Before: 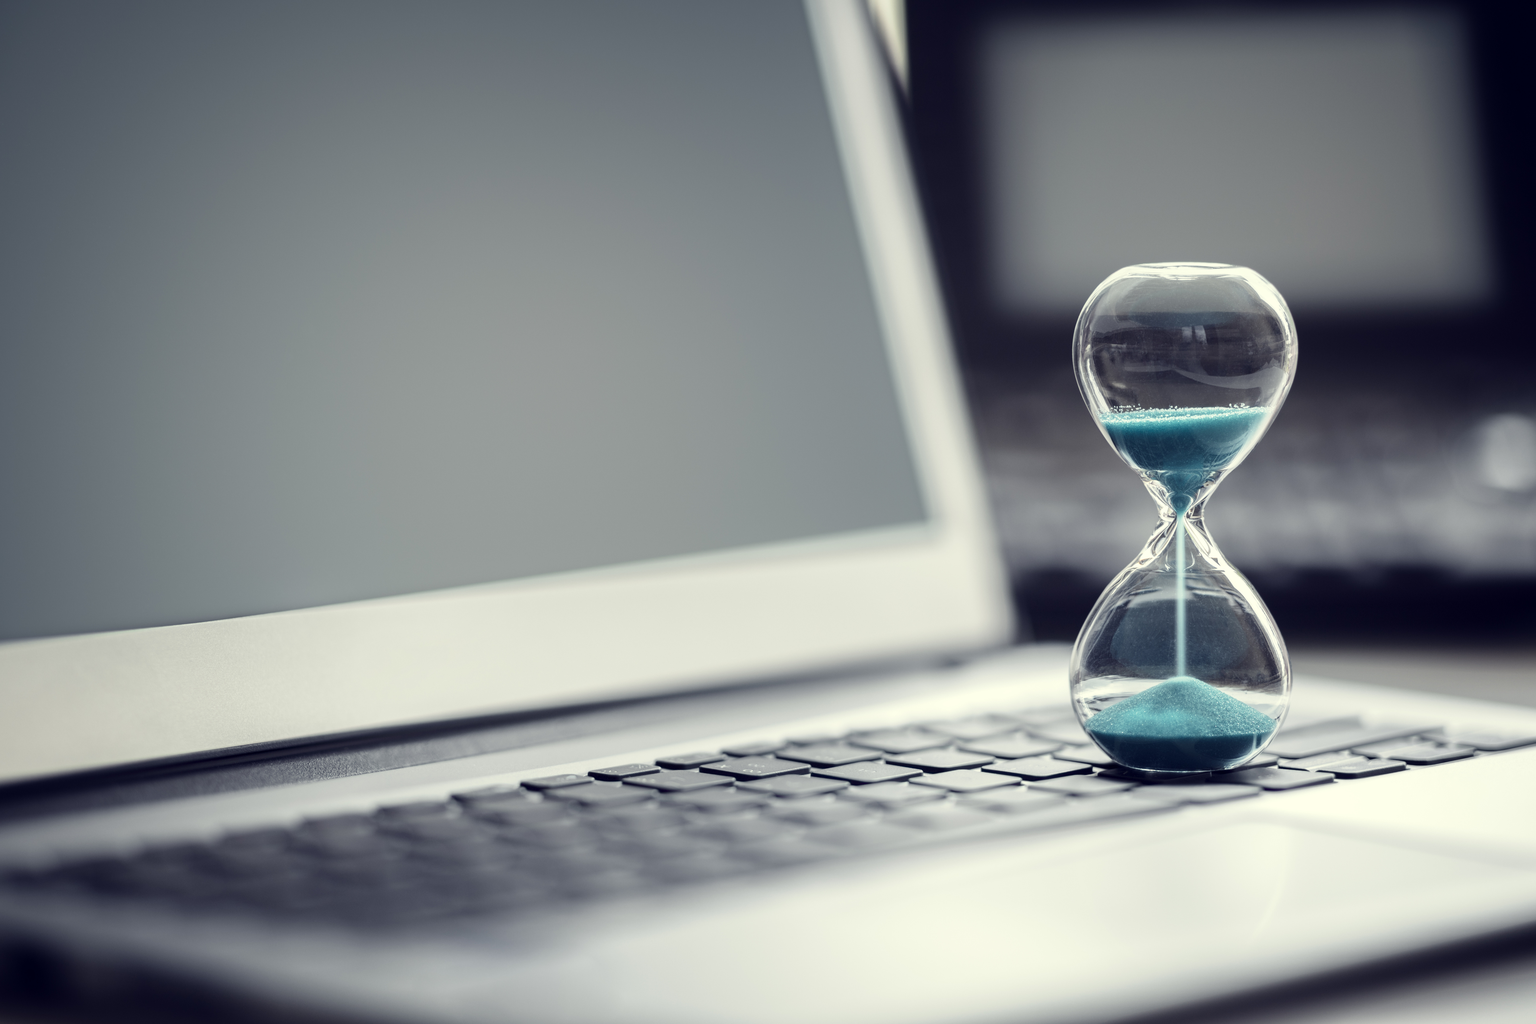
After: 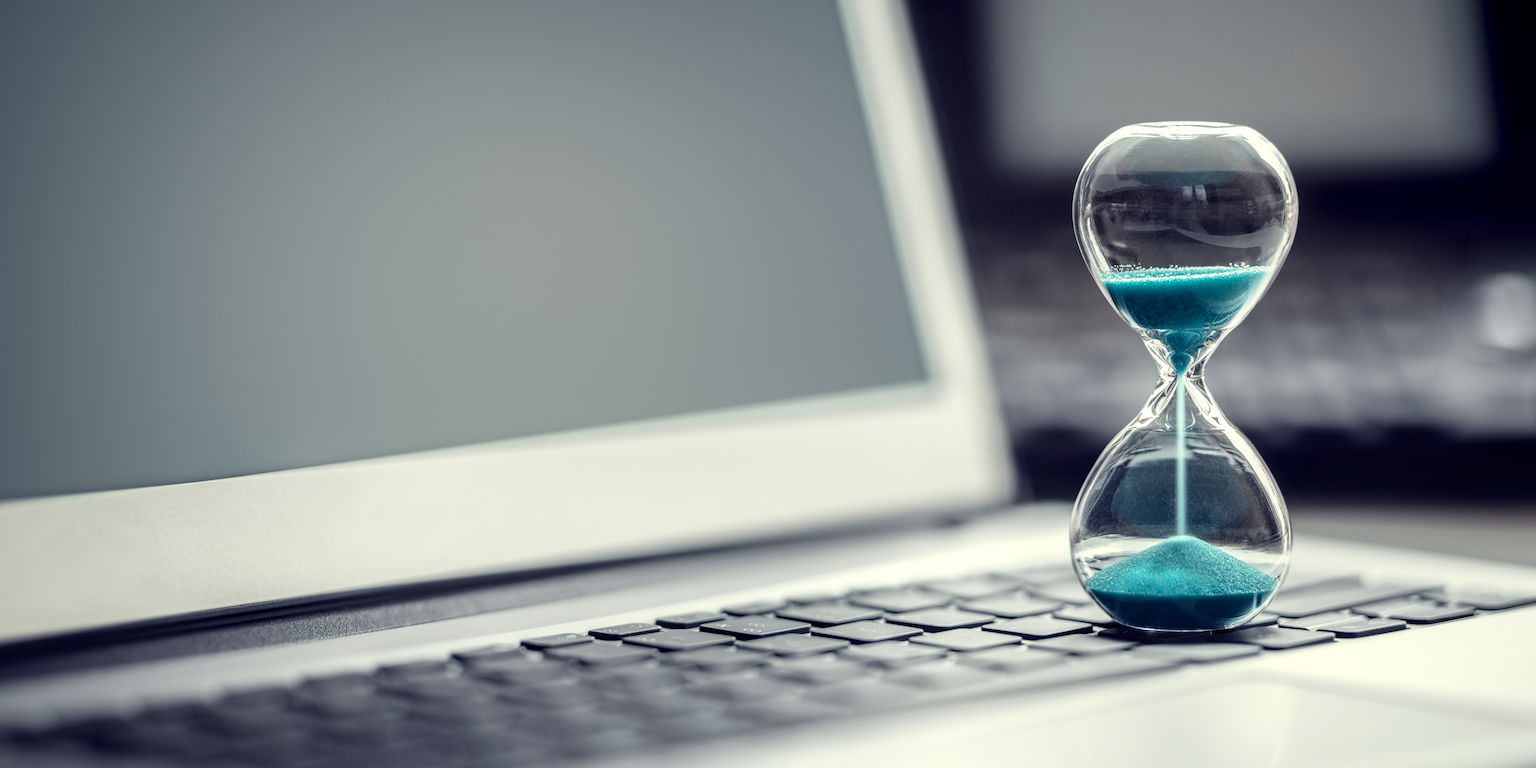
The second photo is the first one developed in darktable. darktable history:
crop: top 13.819%, bottom 11.169%
local contrast: detail 130%
